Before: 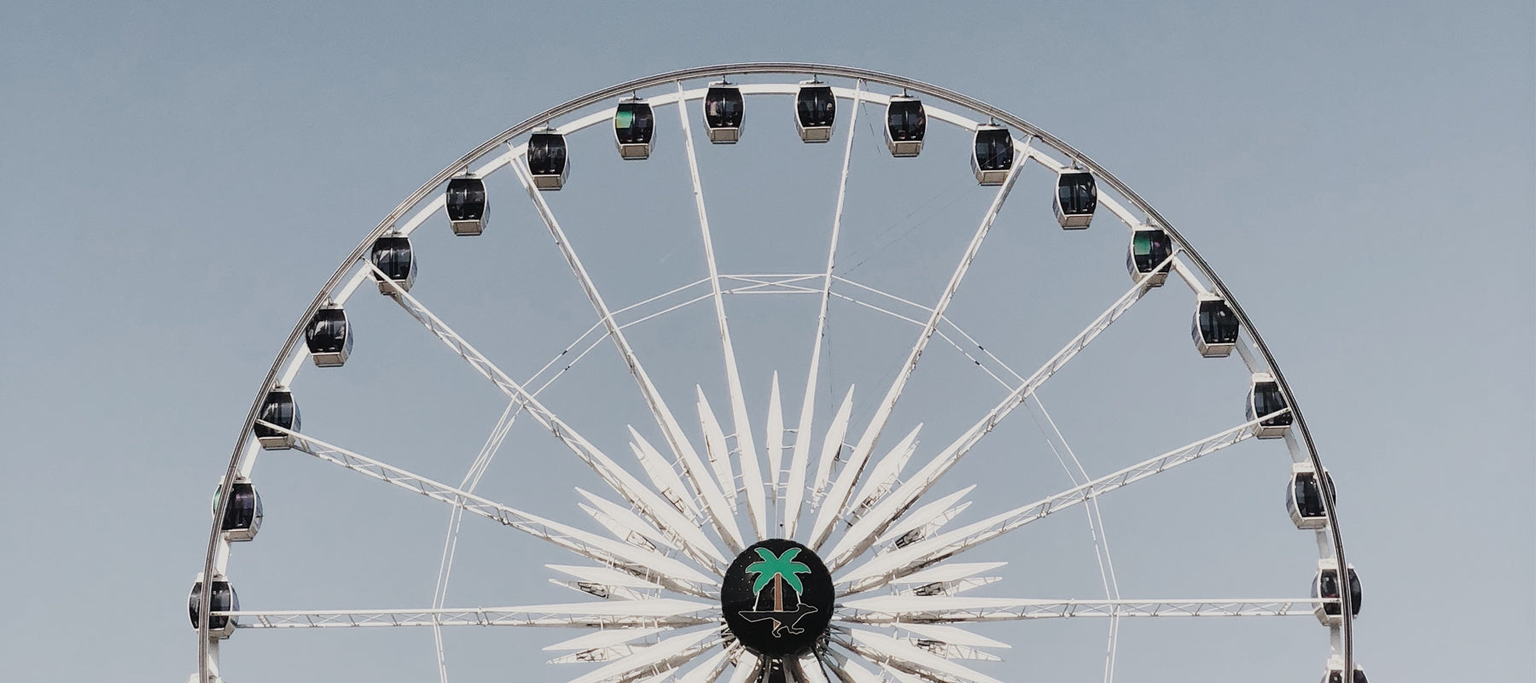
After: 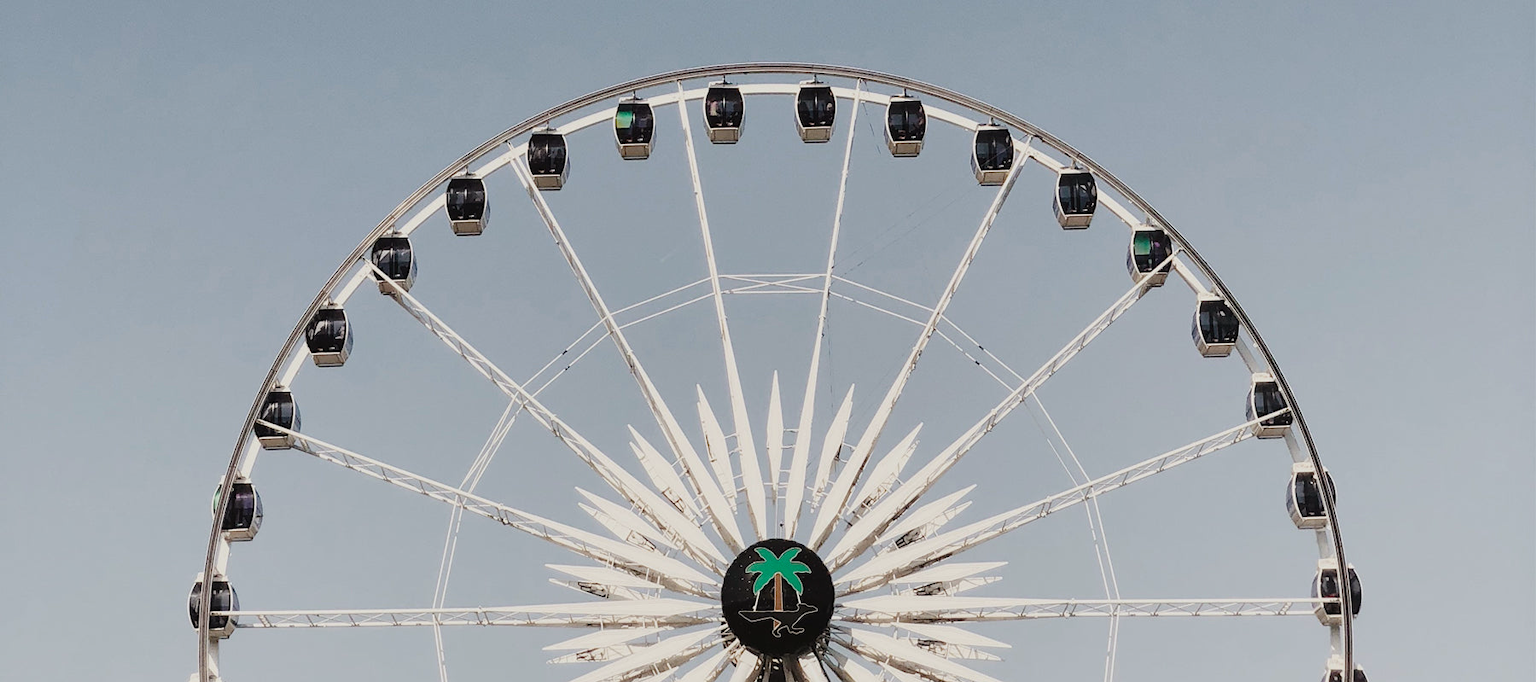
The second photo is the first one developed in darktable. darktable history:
color balance rgb: shadows lift › chroma 1.038%, shadows lift › hue 241.8°, power › chroma 0.69%, power › hue 60°, perceptual saturation grading › global saturation 25.062%
